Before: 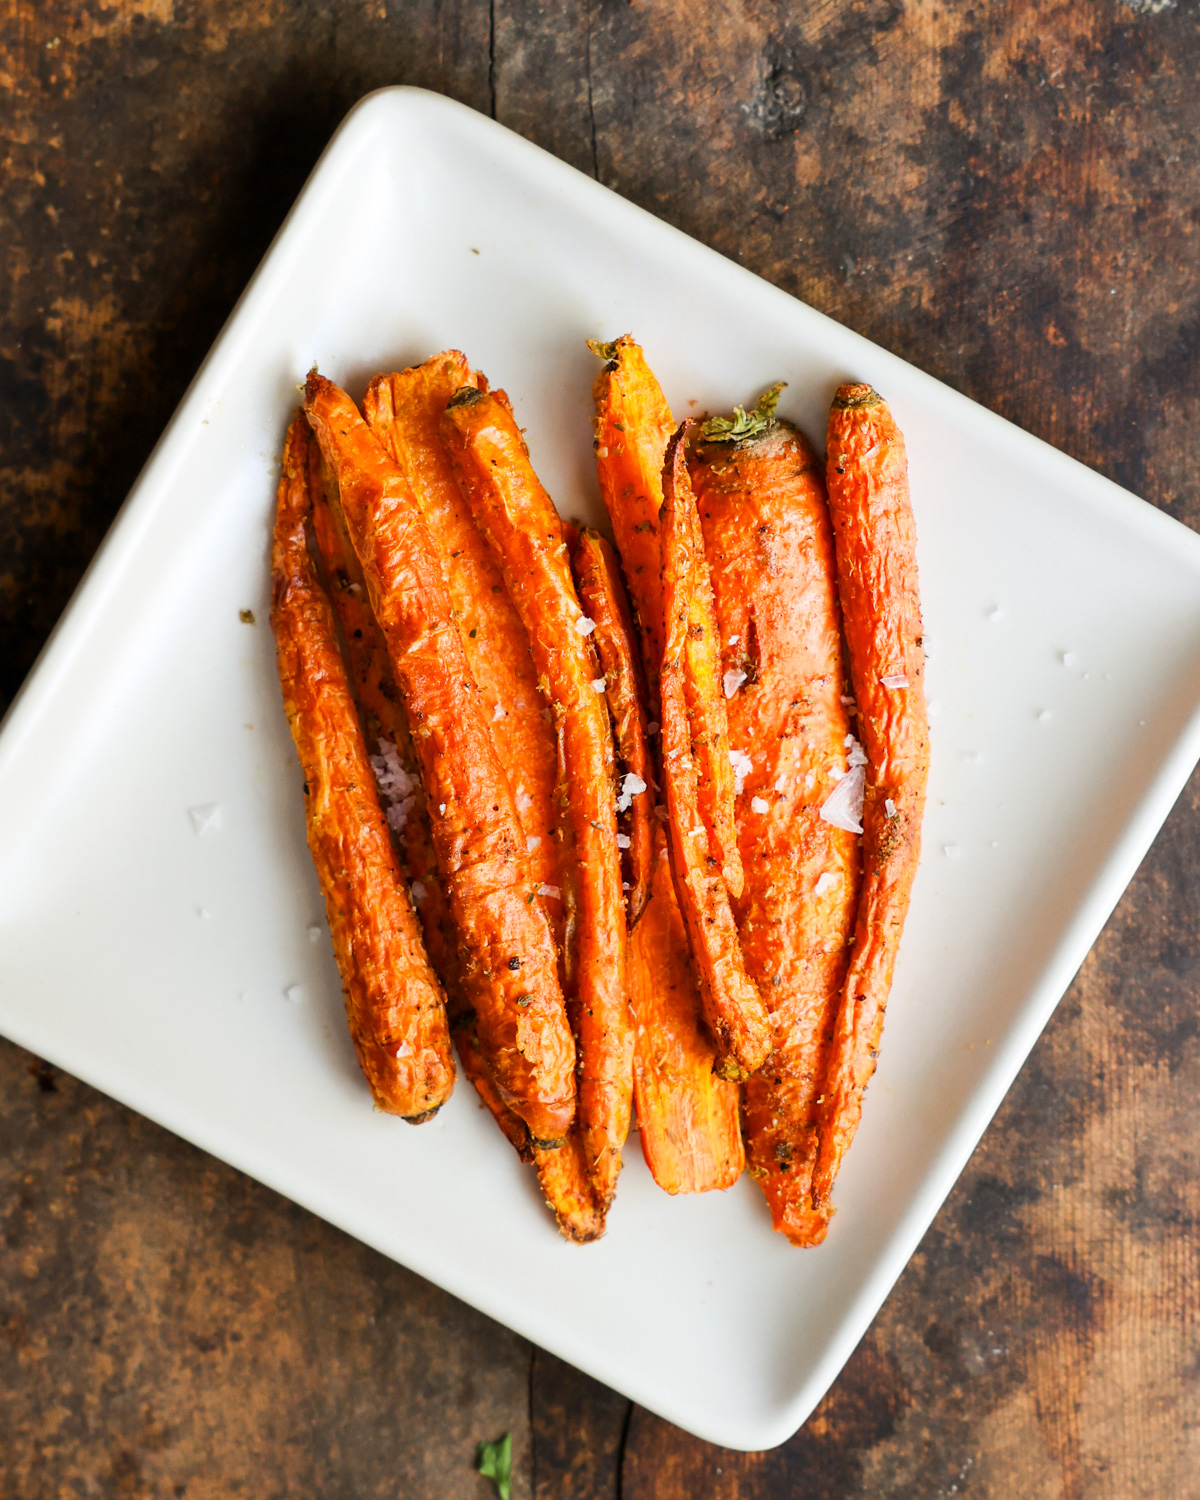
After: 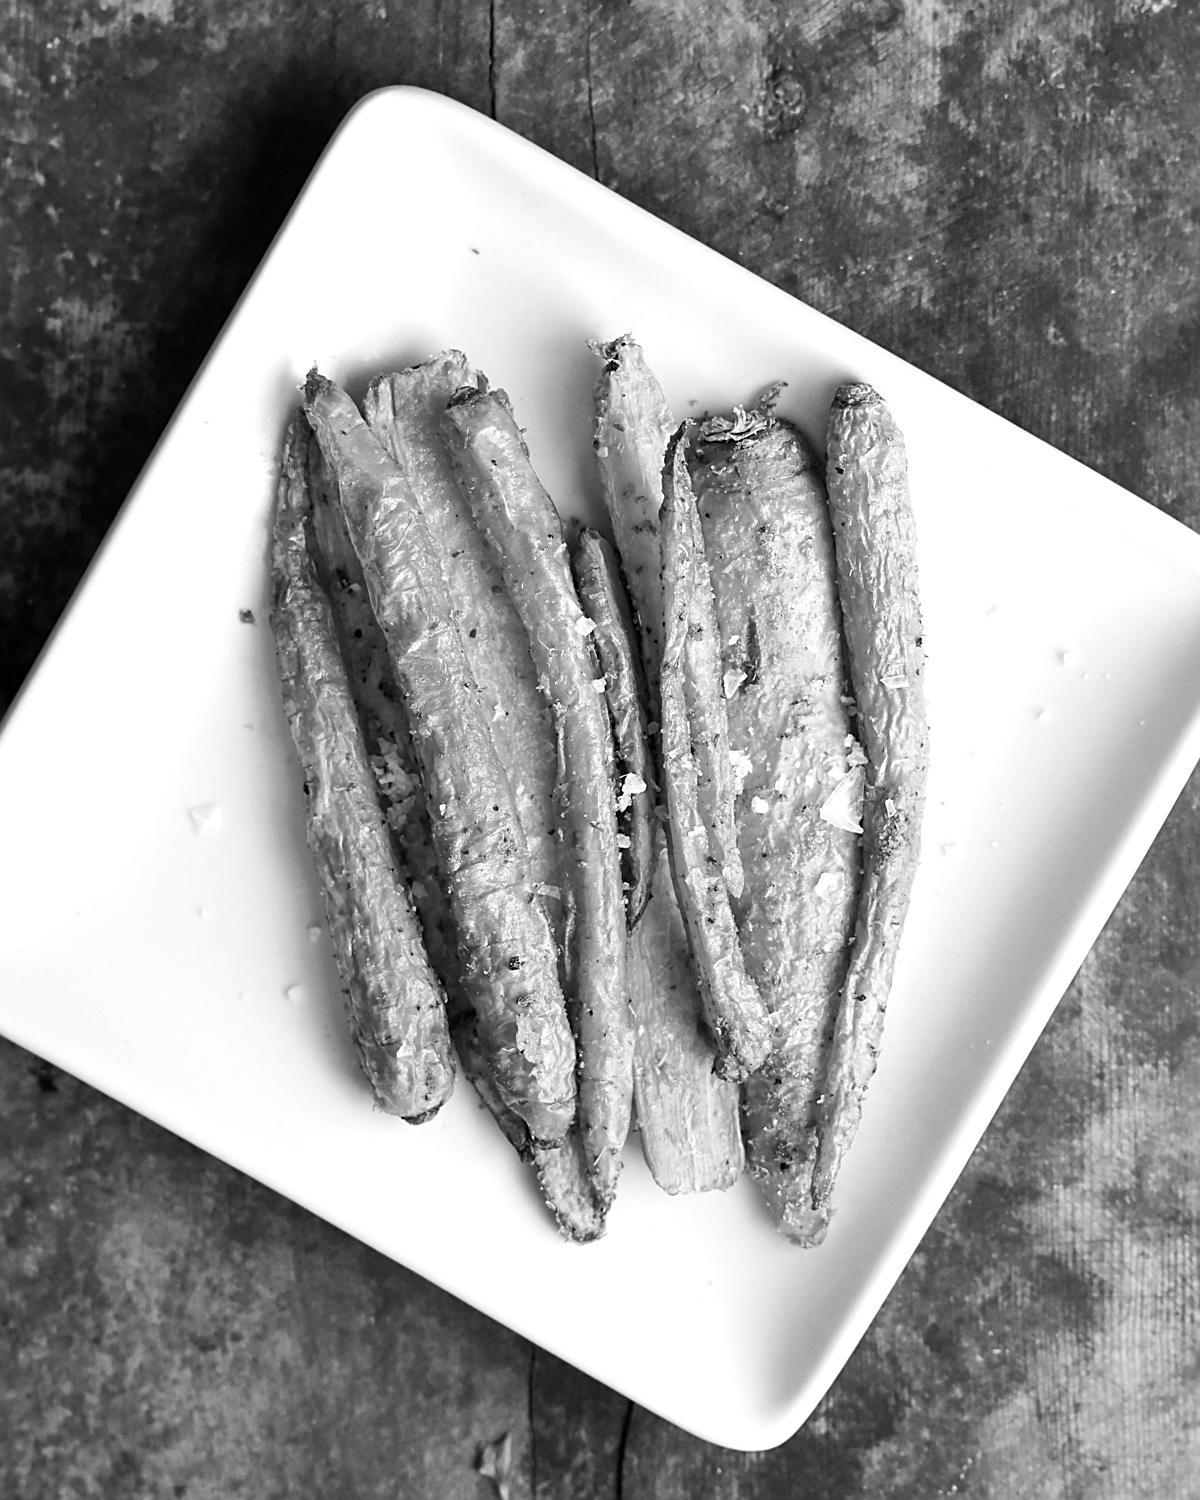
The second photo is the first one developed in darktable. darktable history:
monochrome: on, module defaults
sharpen: on, module defaults
exposure: exposure 0.367 EV, compensate highlight preservation false
